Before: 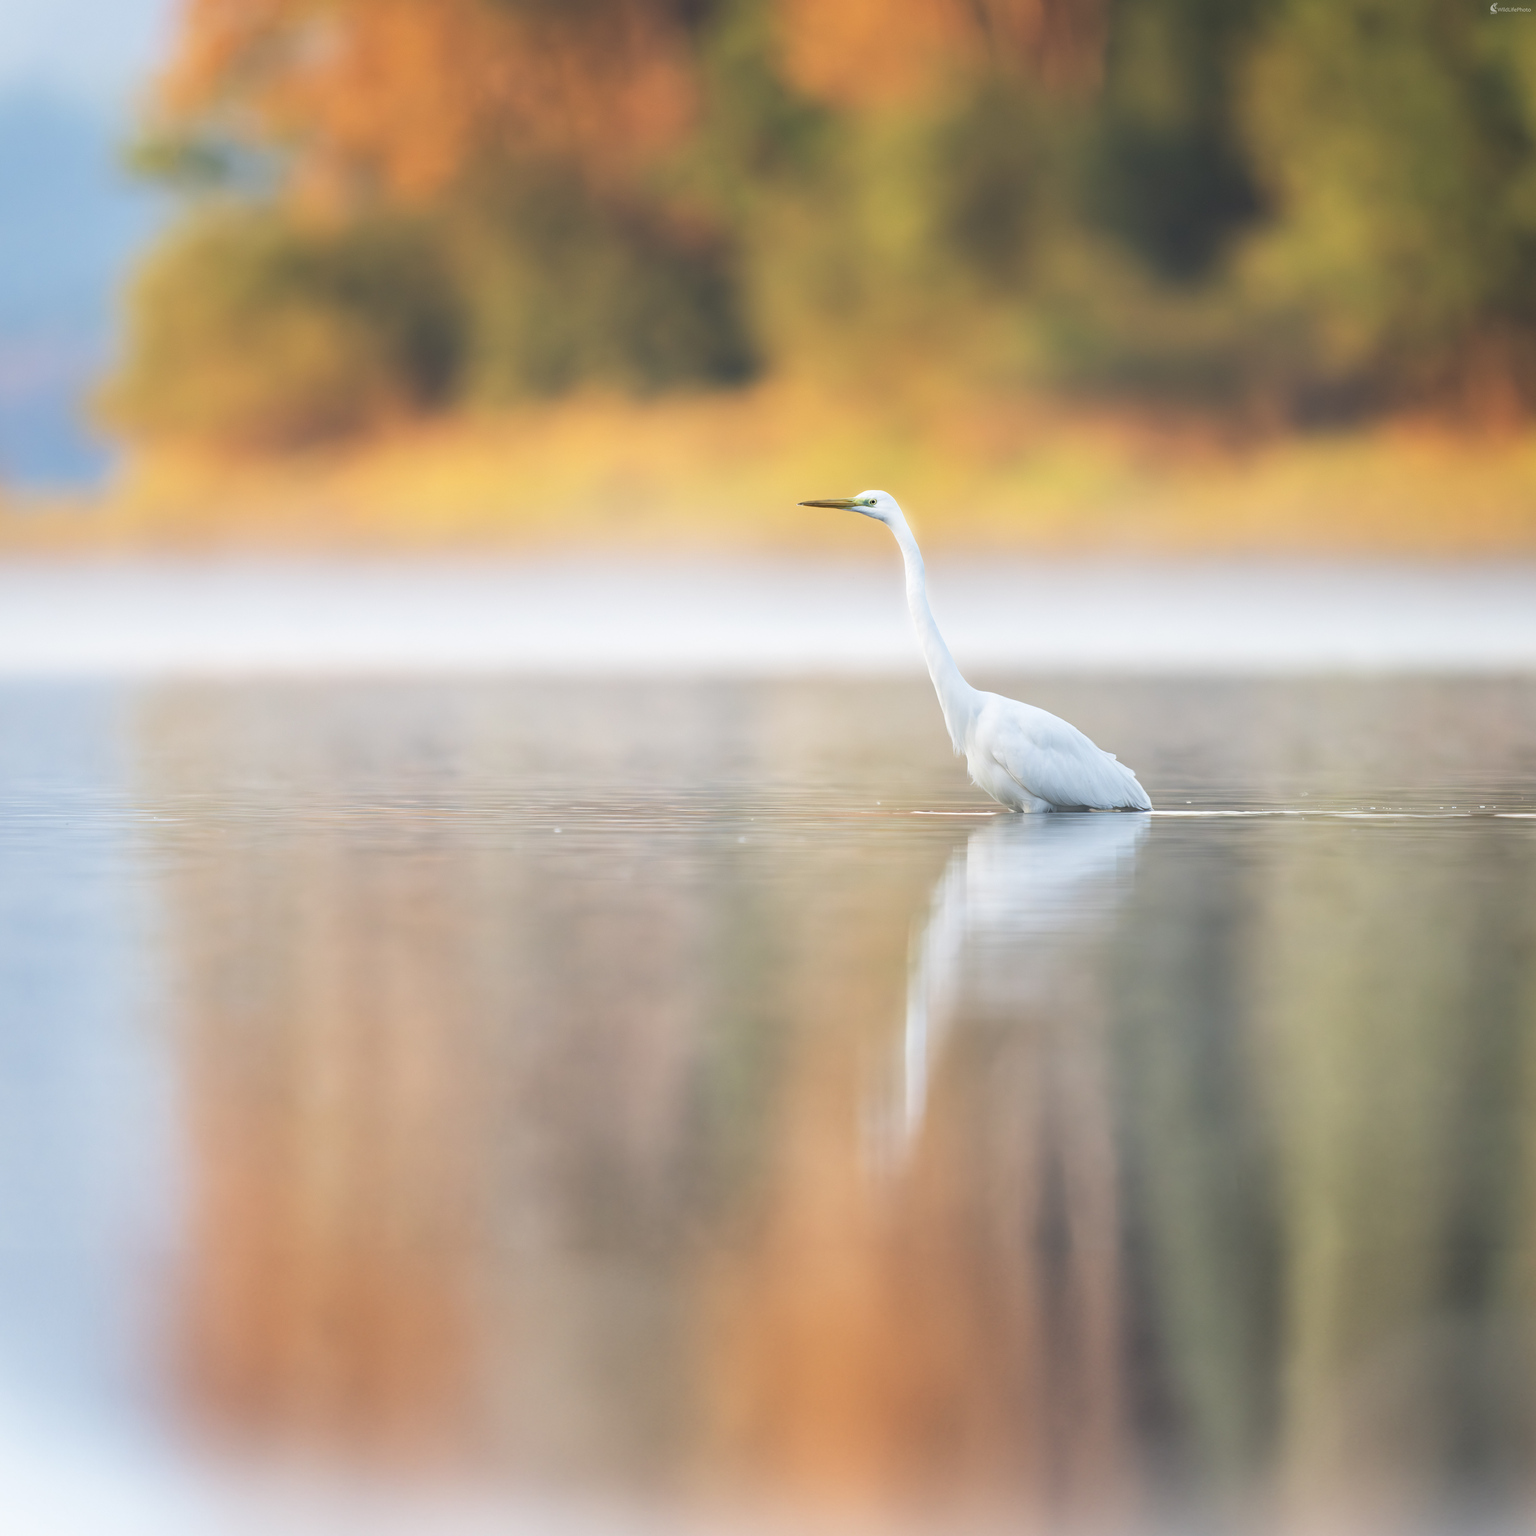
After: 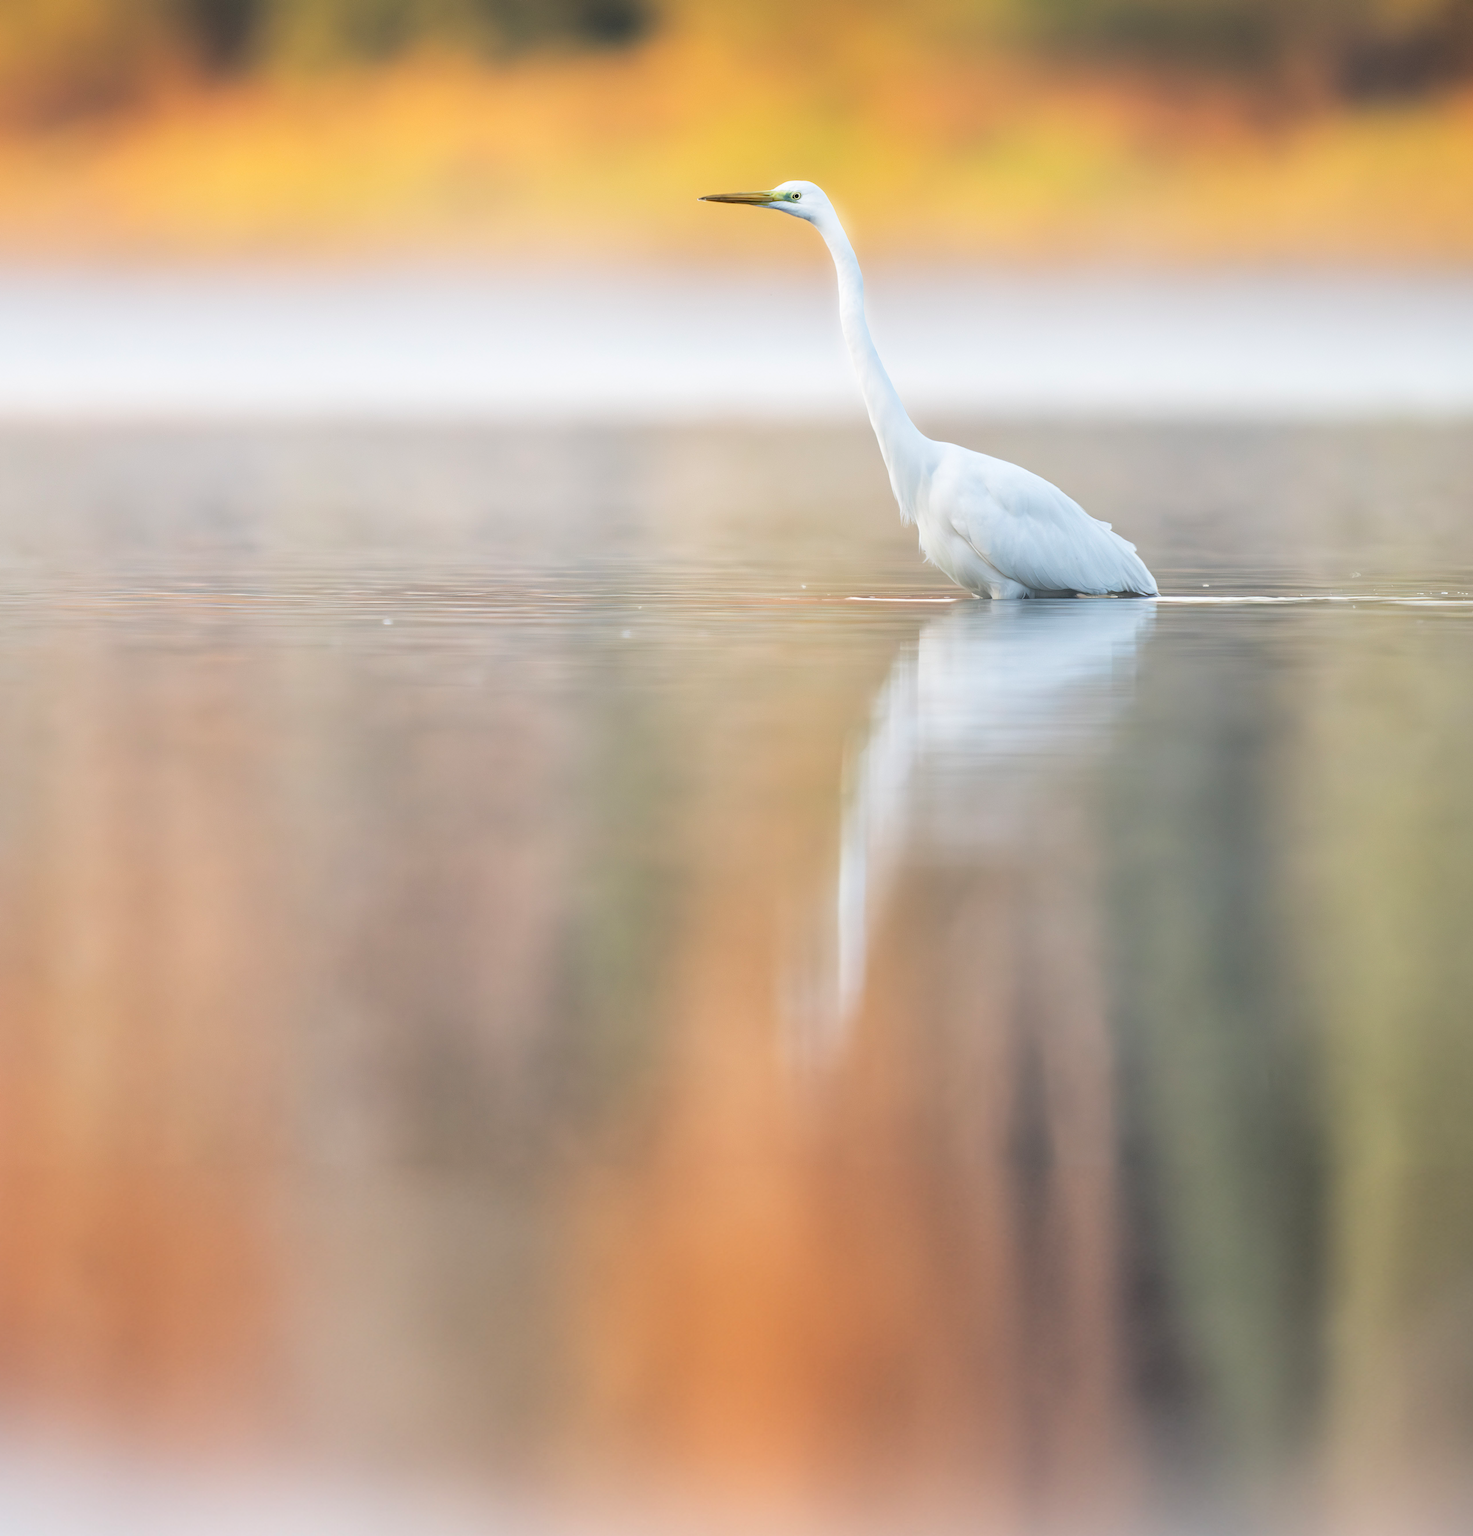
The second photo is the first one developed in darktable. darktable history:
fill light: exposure -2 EV, width 8.6
crop: left 16.871%, top 22.857%, right 9.116%
